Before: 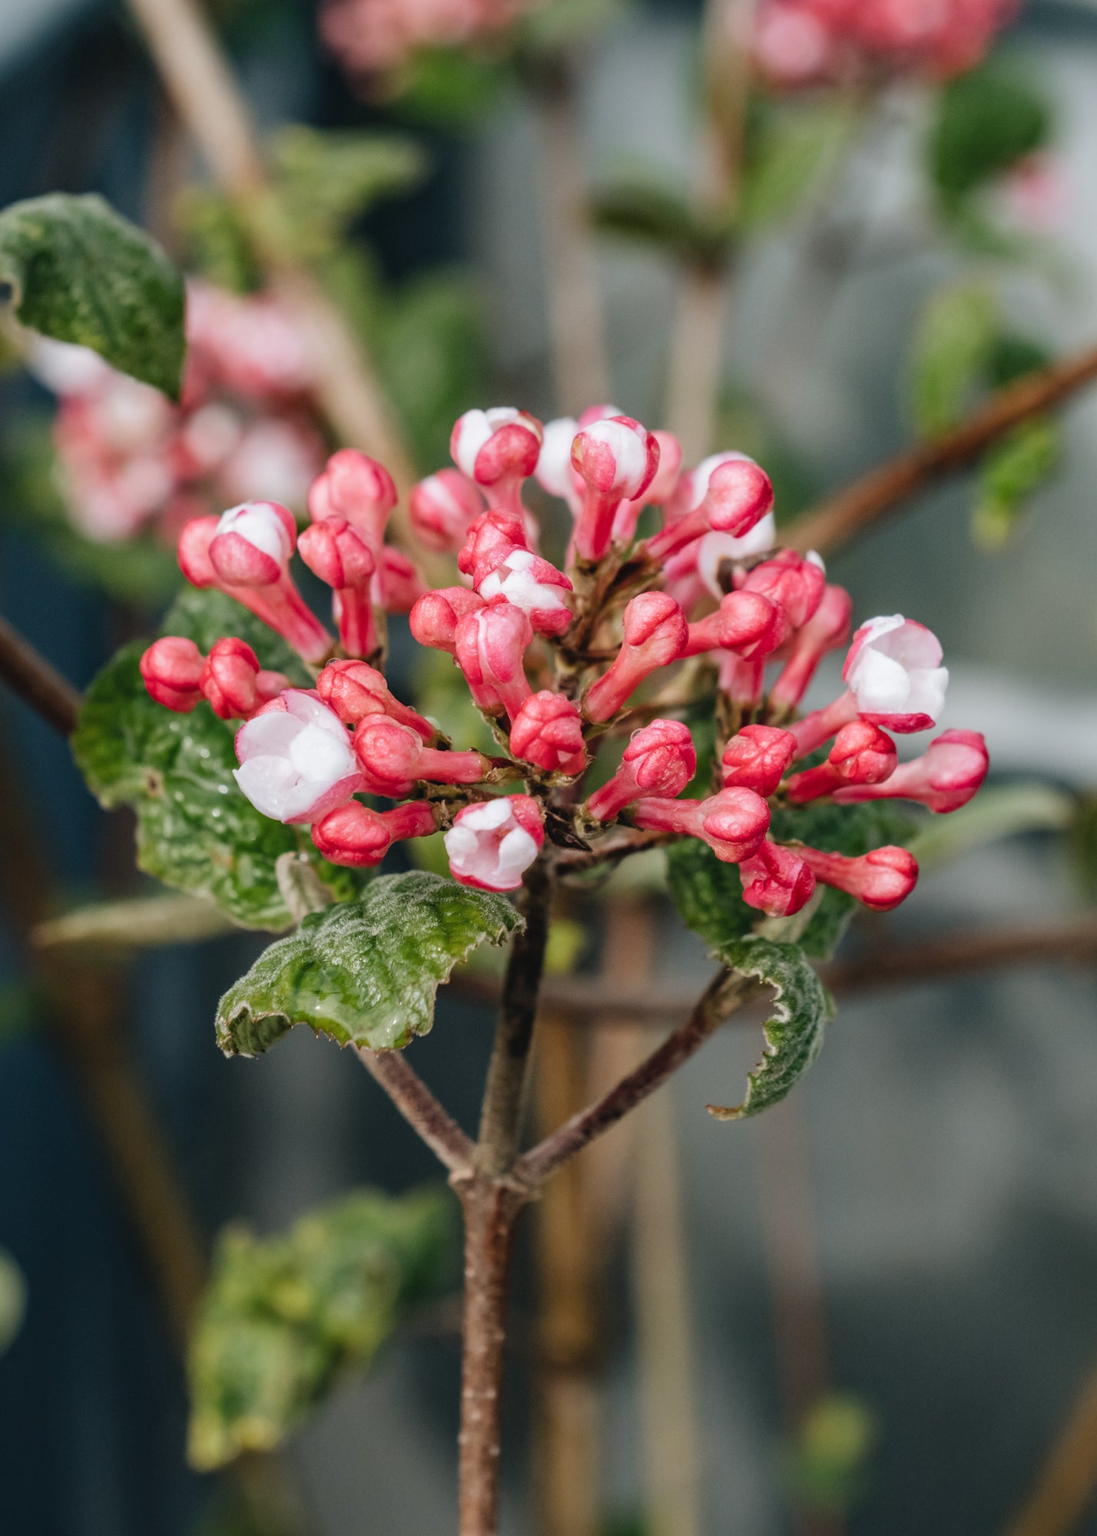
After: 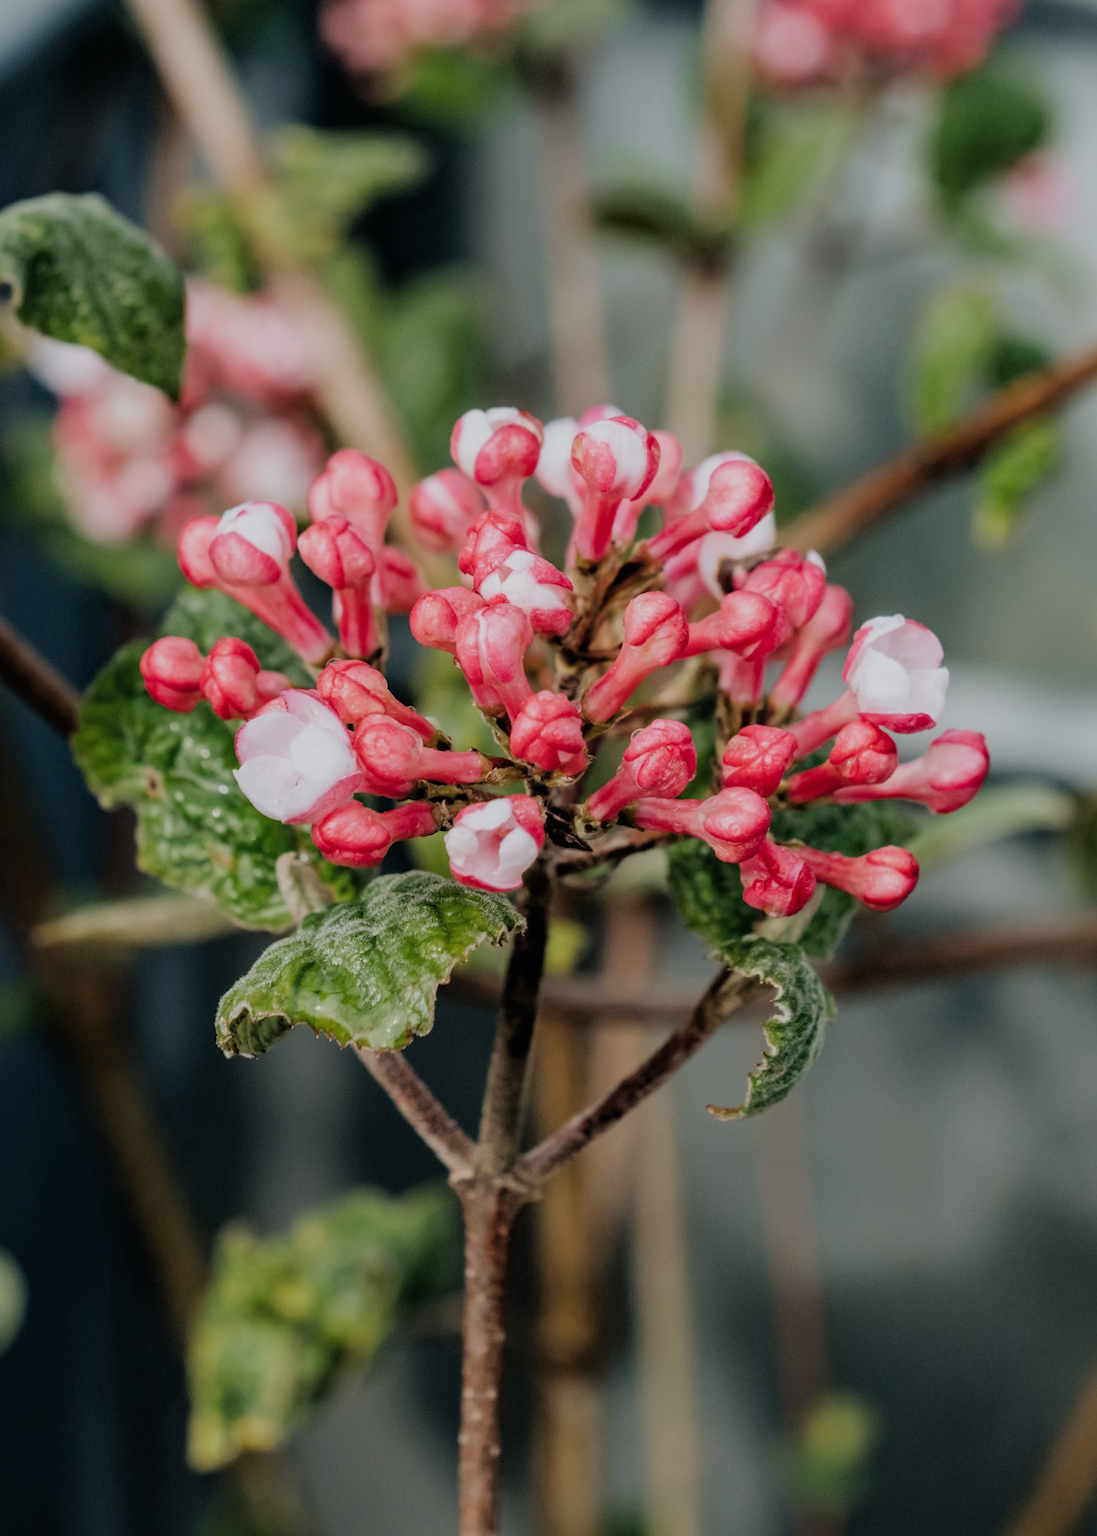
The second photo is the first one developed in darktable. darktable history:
filmic rgb: black relative exposure -7.78 EV, white relative exposure 4.42 EV, hardness 3.75, latitude 39.06%, contrast 0.977, highlights saturation mix 9.69%, shadows ↔ highlights balance 4.81%
